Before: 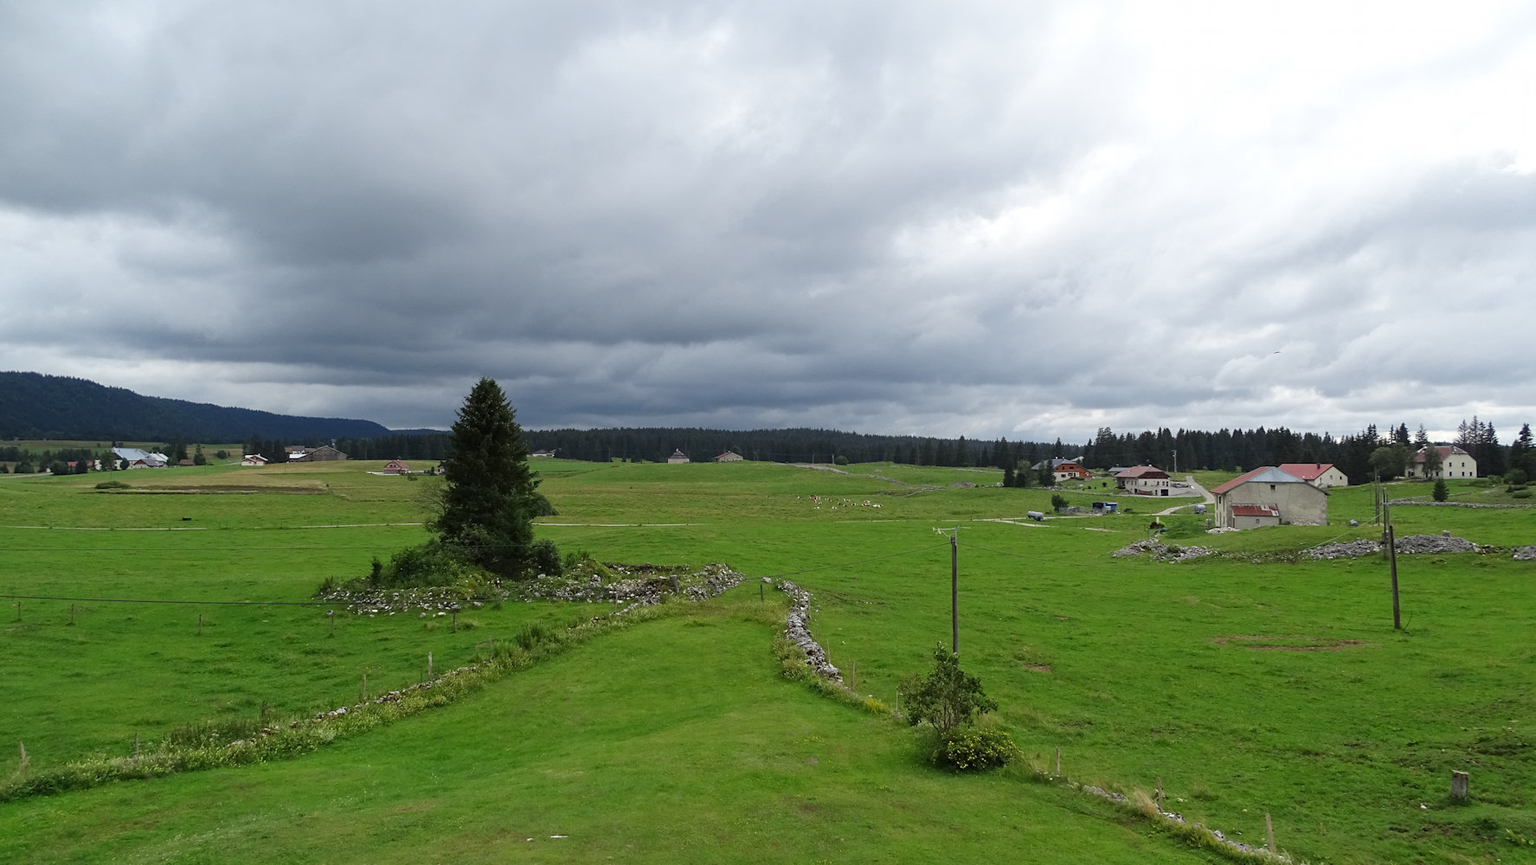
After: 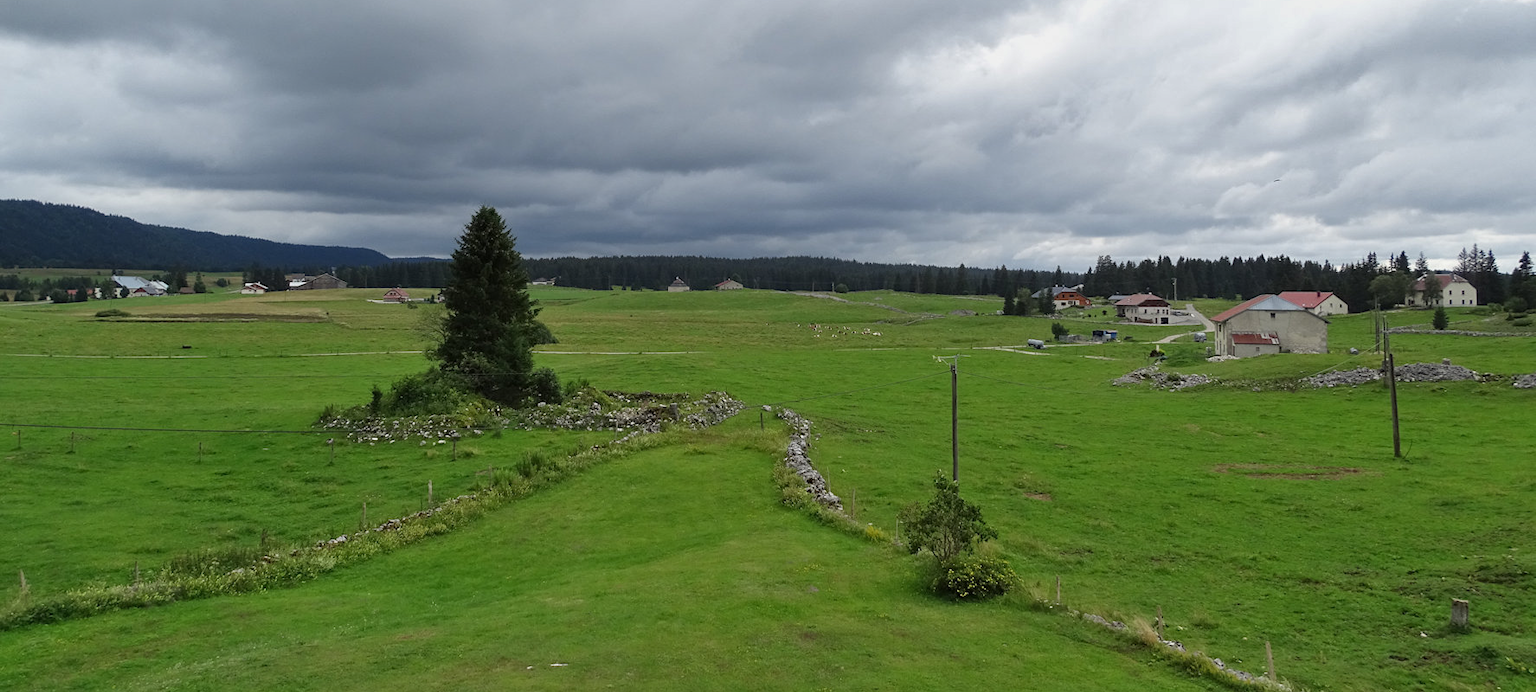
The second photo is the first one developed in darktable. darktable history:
shadows and highlights: soften with gaussian
crop and rotate: top 19.972%
exposure: exposure -0.142 EV, compensate highlight preservation false
